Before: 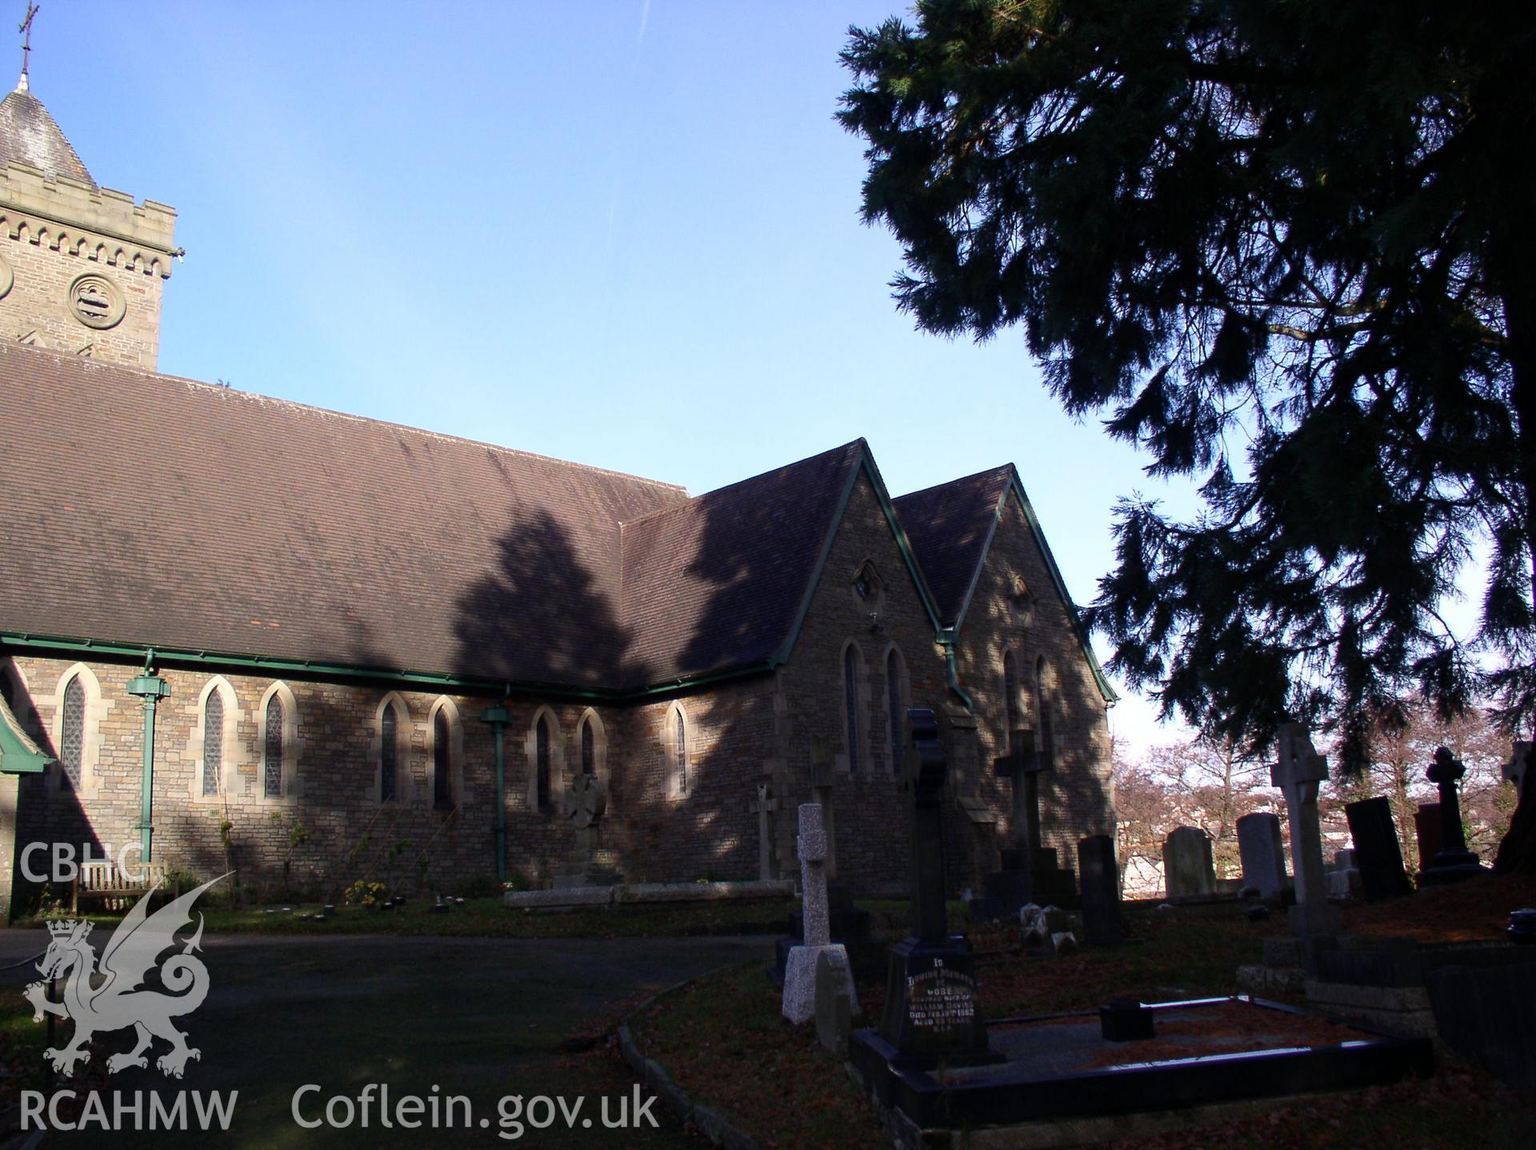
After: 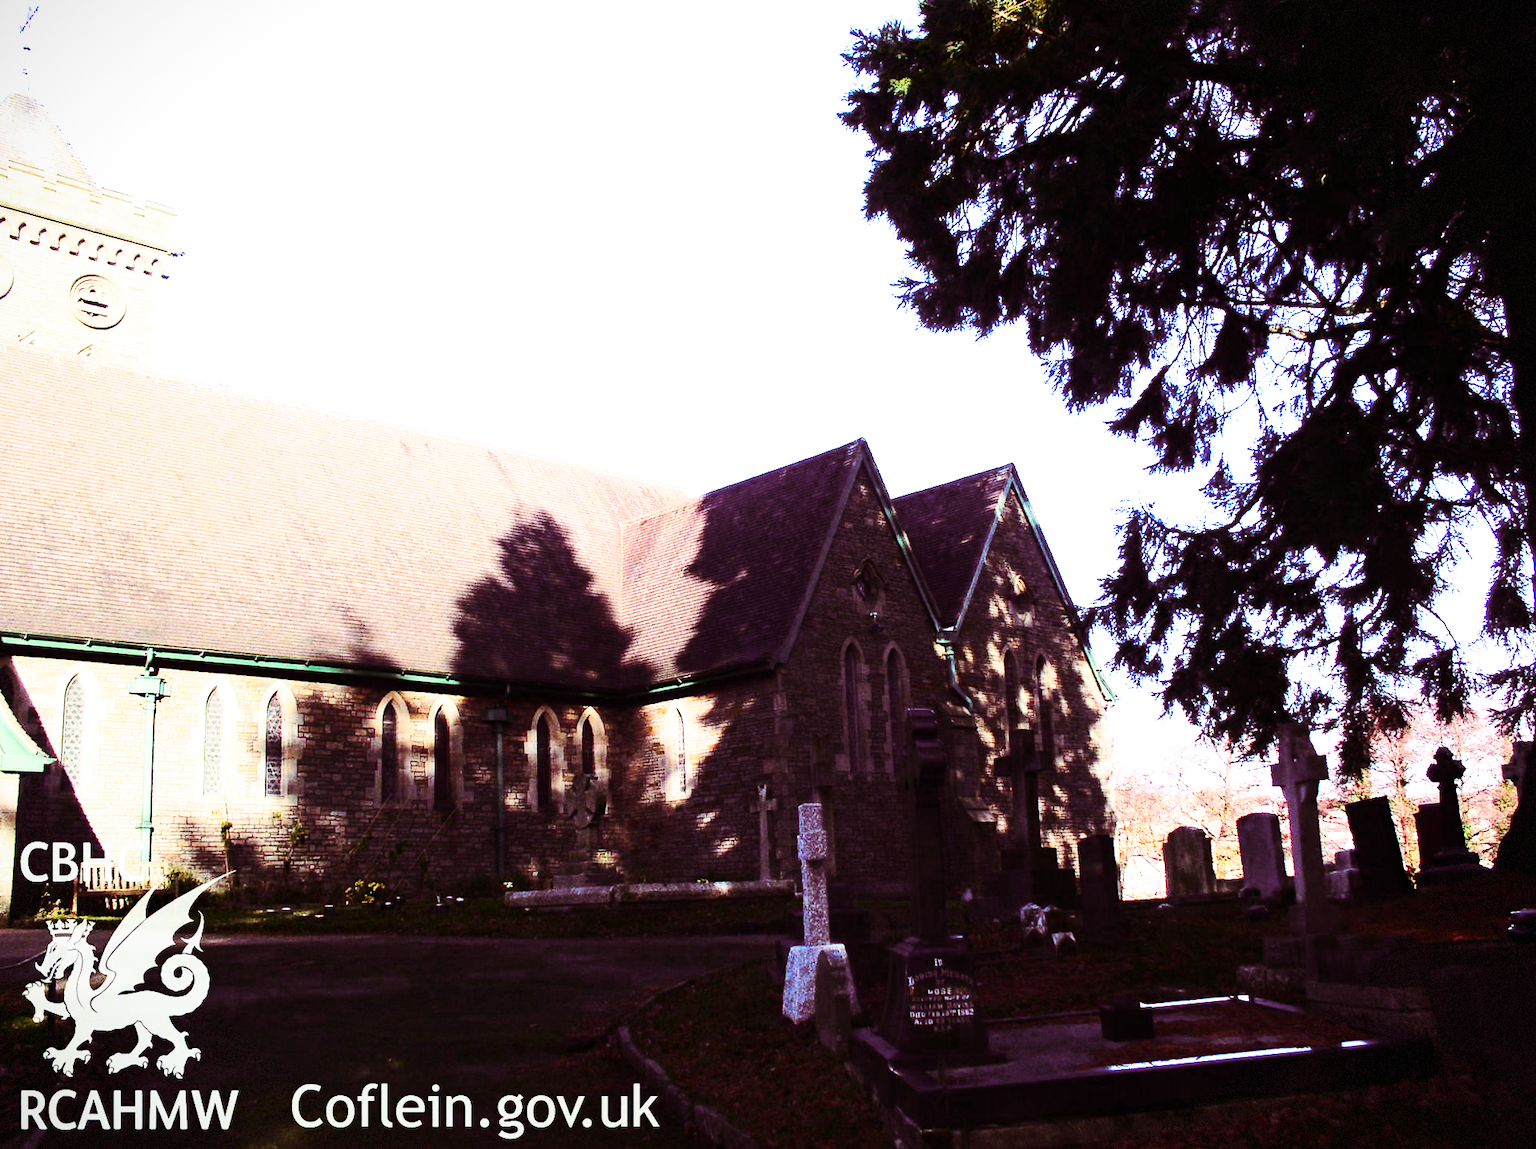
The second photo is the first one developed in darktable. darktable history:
vibrance: vibrance 20%
split-toning: on, module defaults
base curve: curves: ch0 [(0, 0) (0.028, 0.03) (0.121, 0.232) (0.46, 0.748) (0.859, 0.968) (1, 1)], preserve colors none
vignetting: fall-off start 100%, fall-off radius 71%, brightness -0.434, saturation -0.2, width/height ratio 1.178, dithering 8-bit output, unbound false
contrast brightness saturation: contrast 0.4, brightness 0.1, saturation 0.21
white balance: red 0.988, blue 1.017
exposure: black level correction 0, exposure 0.7 EV, compensate exposure bias true, compensate highlight preservation false
color balance rgb: perceptual saturation grading › global saturation 20%, perceptual saturation grading › highlights -25%, perceptual saturation grading › shadows 25%
